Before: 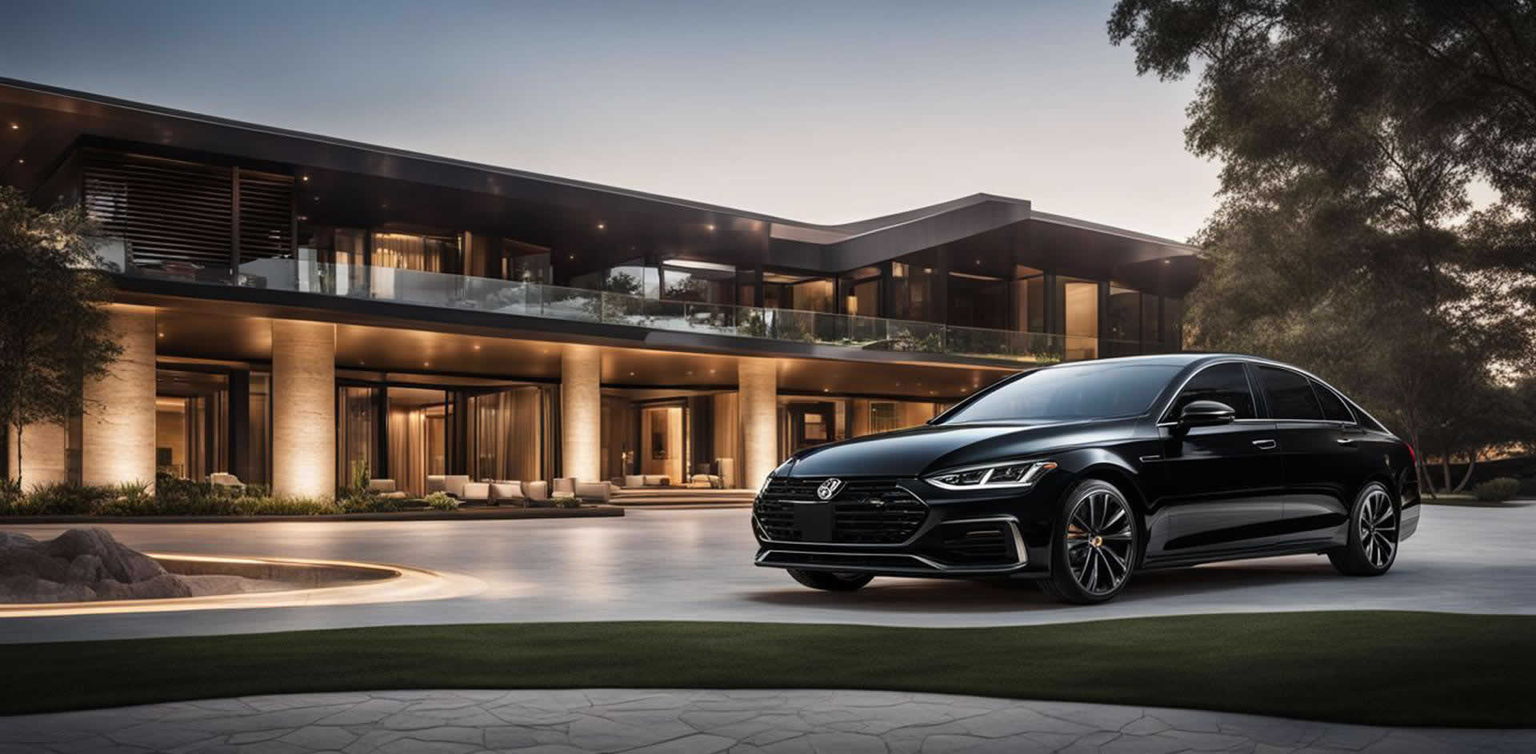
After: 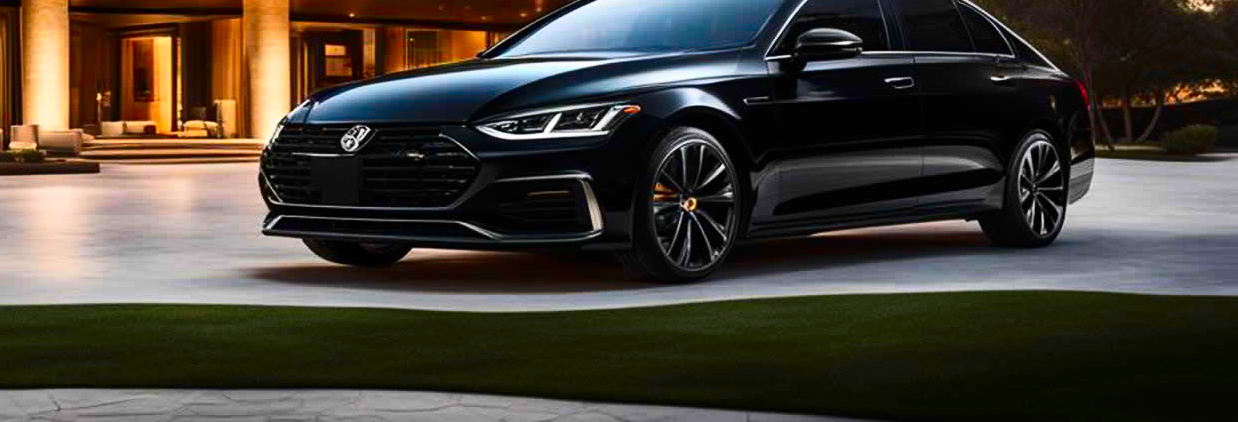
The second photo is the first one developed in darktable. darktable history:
contrast brightness saturation: contrast 0.26, brightness 0.02, saturation 0.87
crop and rotate: left 35.509%, top 50.238%, bottom 4.934%
